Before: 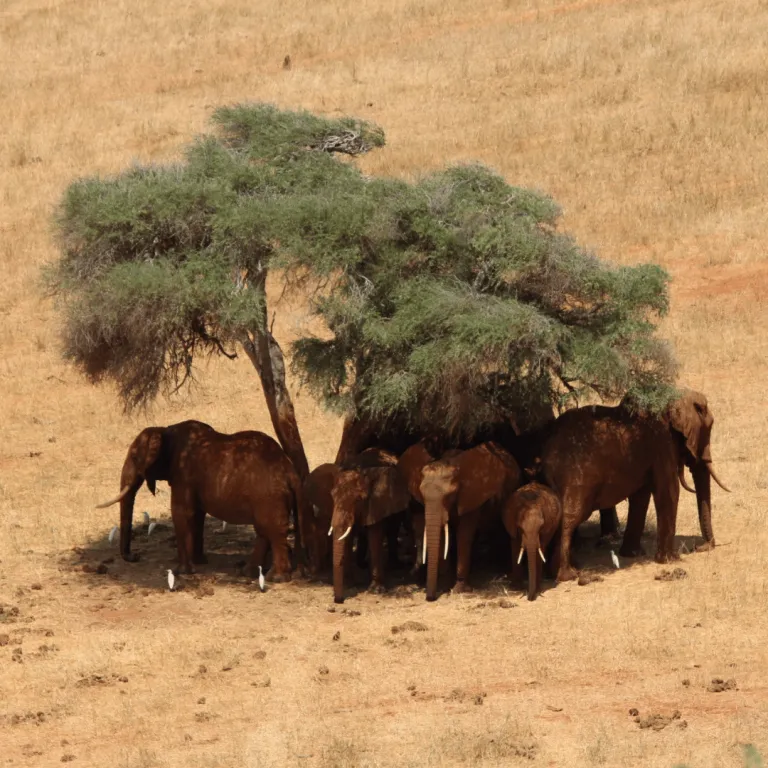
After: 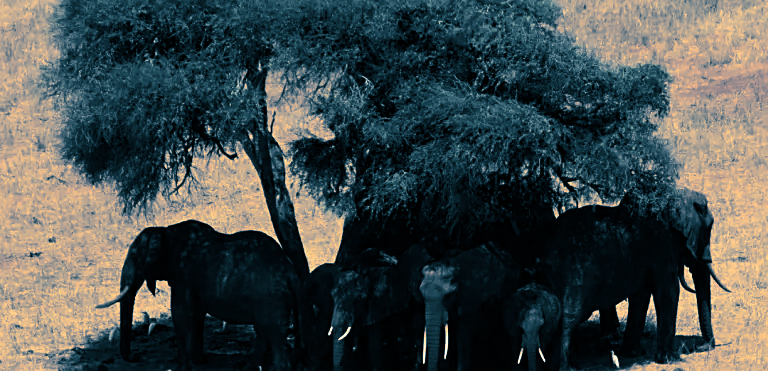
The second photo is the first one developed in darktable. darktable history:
crop and rotate: top 26.056%, bottom 25.543%
contrast brightness saturation: contrast 0.22, brightness -0.19, saturation 0.24
split-toning: shadows › hue 212.4°, balance -70
sharpen: on, module defaults
